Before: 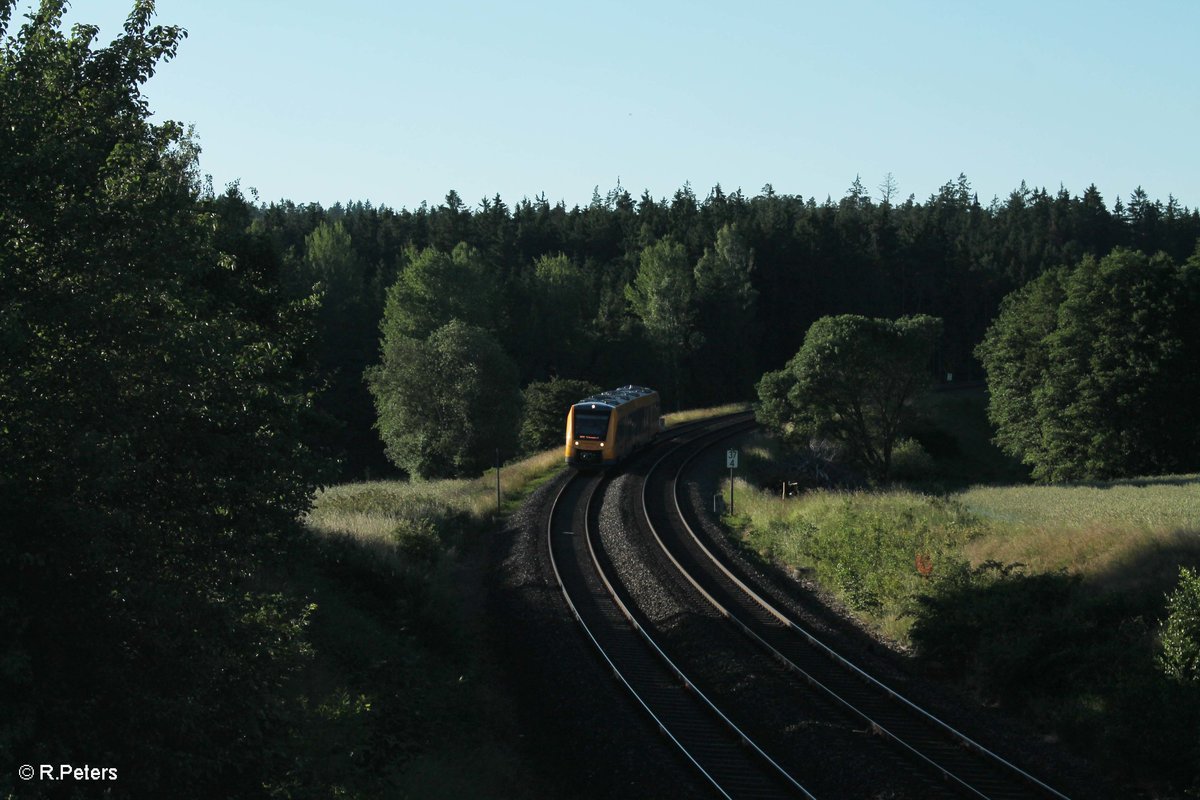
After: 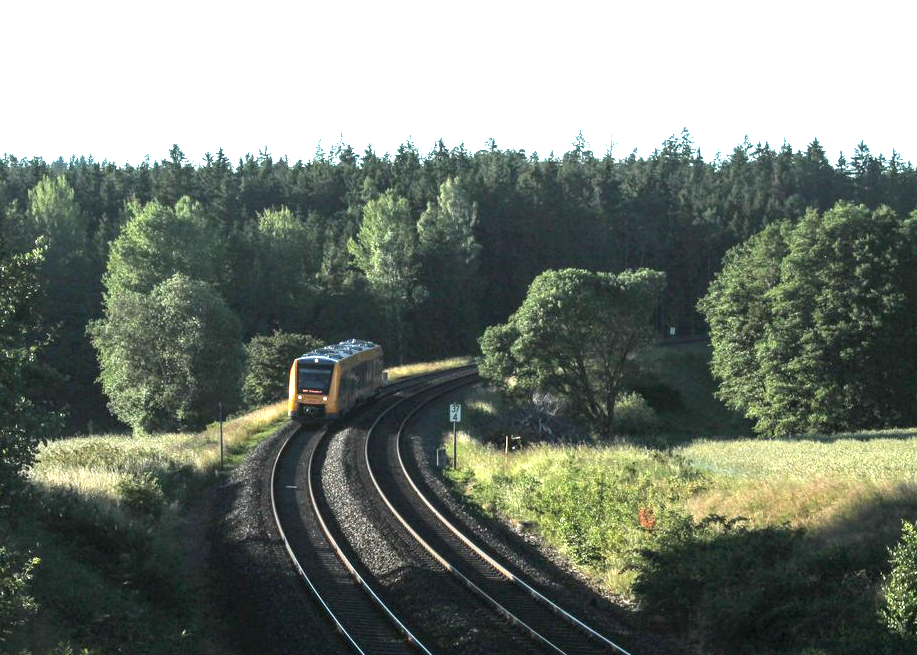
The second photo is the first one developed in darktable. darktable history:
exposure: black level correction 0, exposure 1.675 EV, compensate exposure bias true, compensate highlight preservation false
crop: left 23.095%, top 5.827%, bottom 11.854%
local contrast: highlights 35%, detail 135%
